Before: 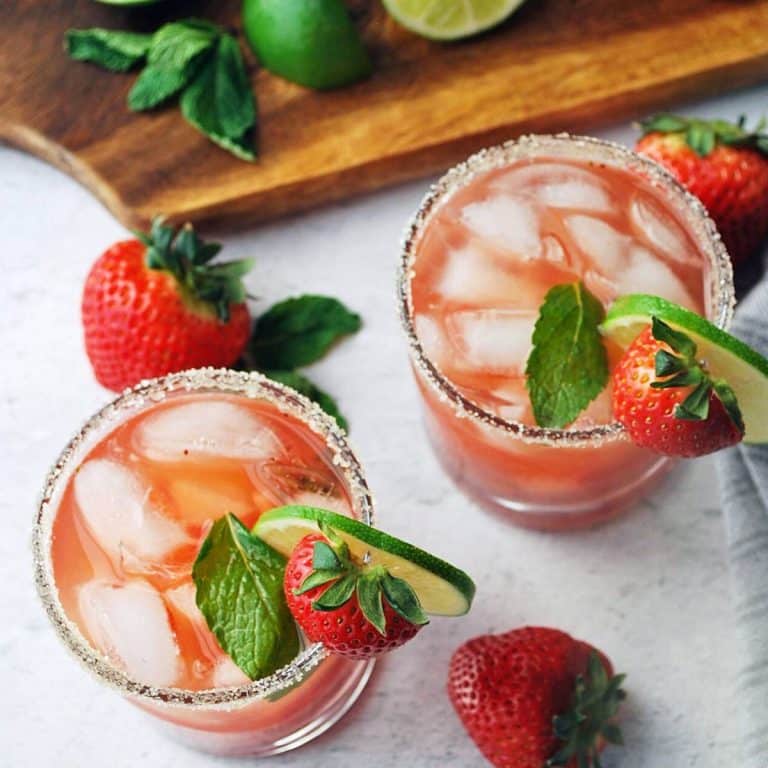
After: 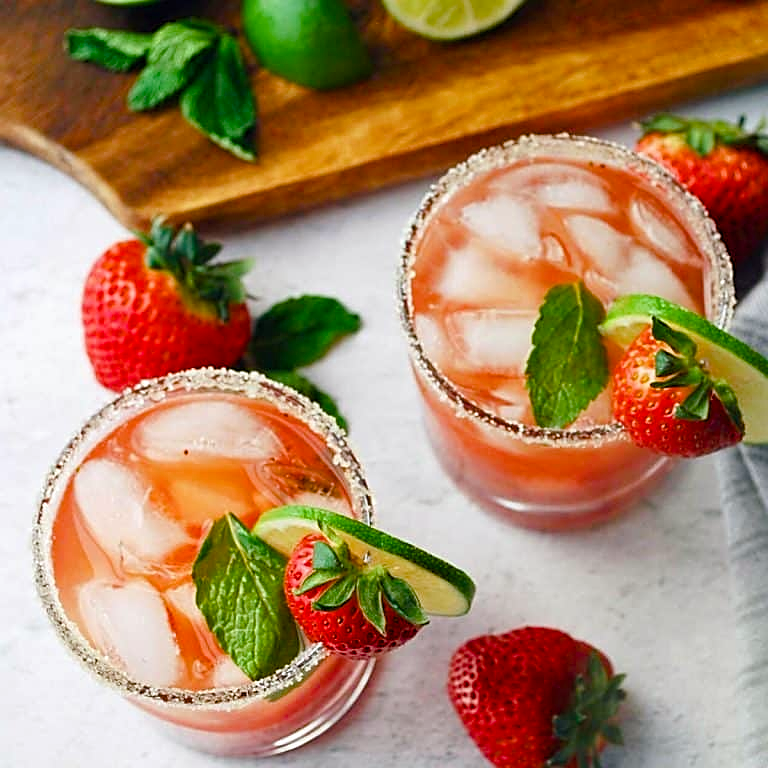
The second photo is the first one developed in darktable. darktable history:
color balance rgb: shadows lift › chroma 2.061%, shadows lift › hue 138.38°, power › chroma 0.708%, power › hue 60°, perceptual saturation grading › global saturation 20%, perceptual saturation grading › highlights -25.512%, perceptual saturation grading › shadows 49.986%
sharpen: on, module defaults
